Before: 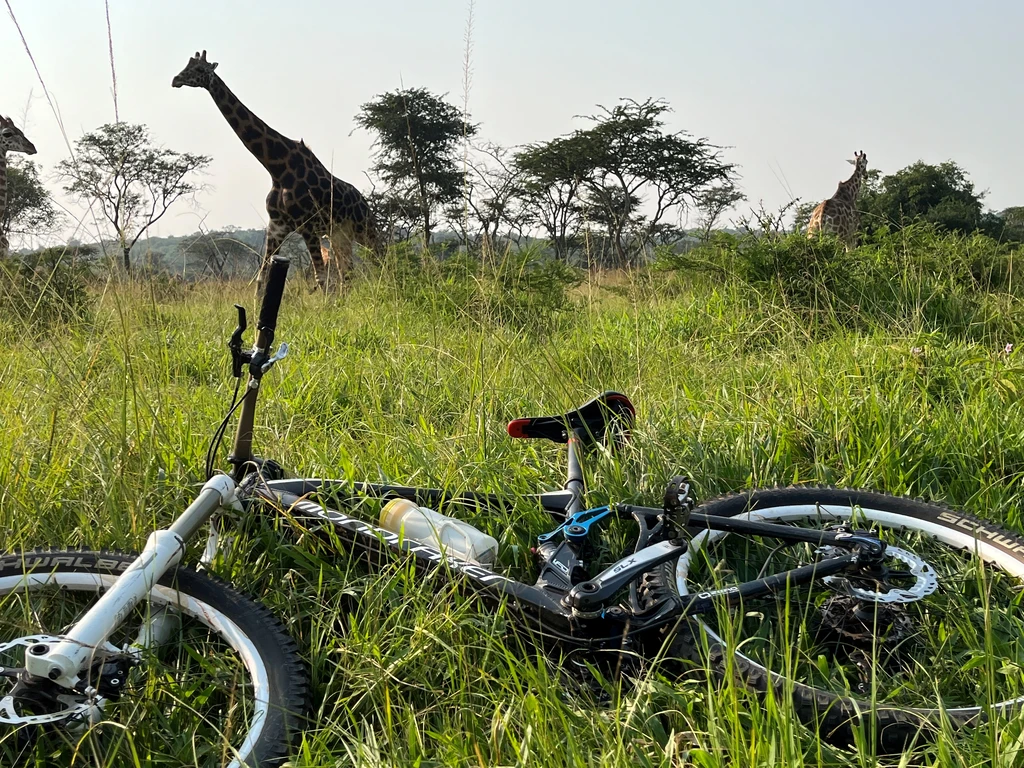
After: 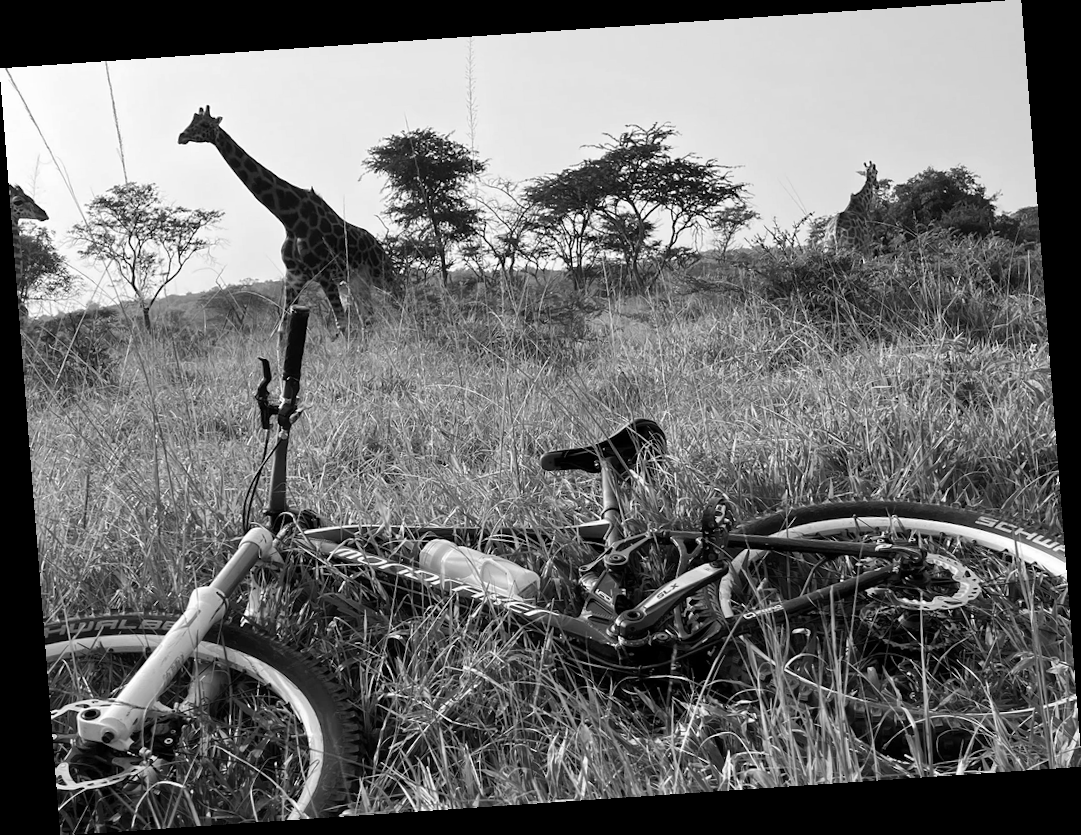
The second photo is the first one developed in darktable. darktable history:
rotate and perspective: rotation -4.2°, shear 0.006, automatic cropping off
monochrome: a 16.01, b -2.65, highlights 0.52
